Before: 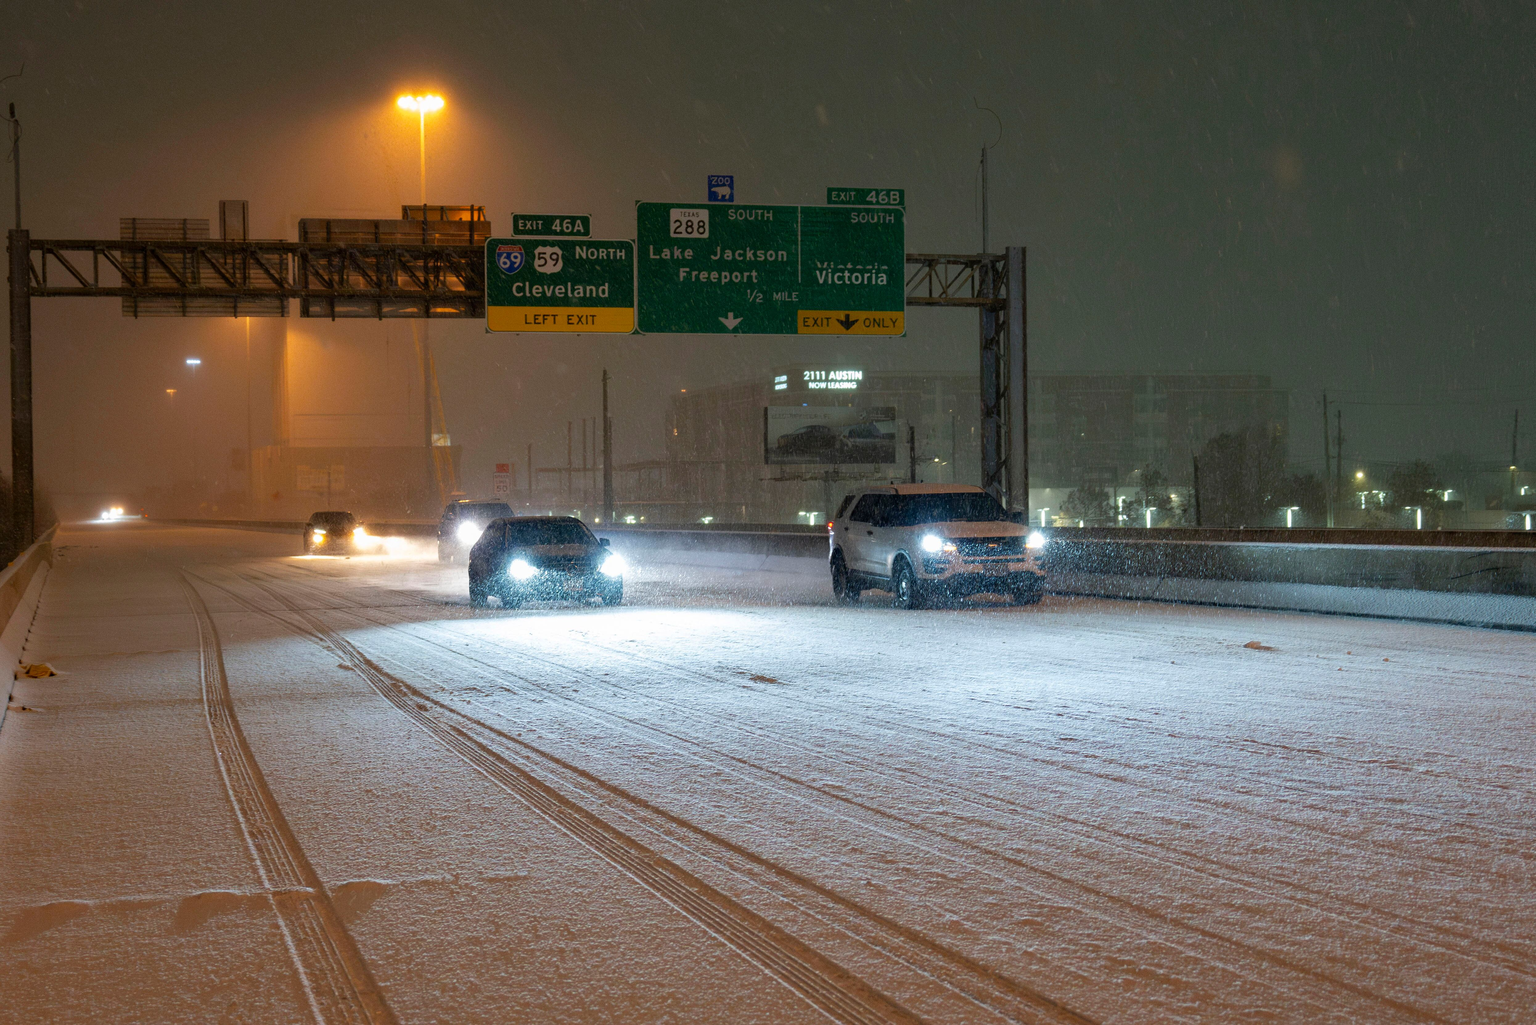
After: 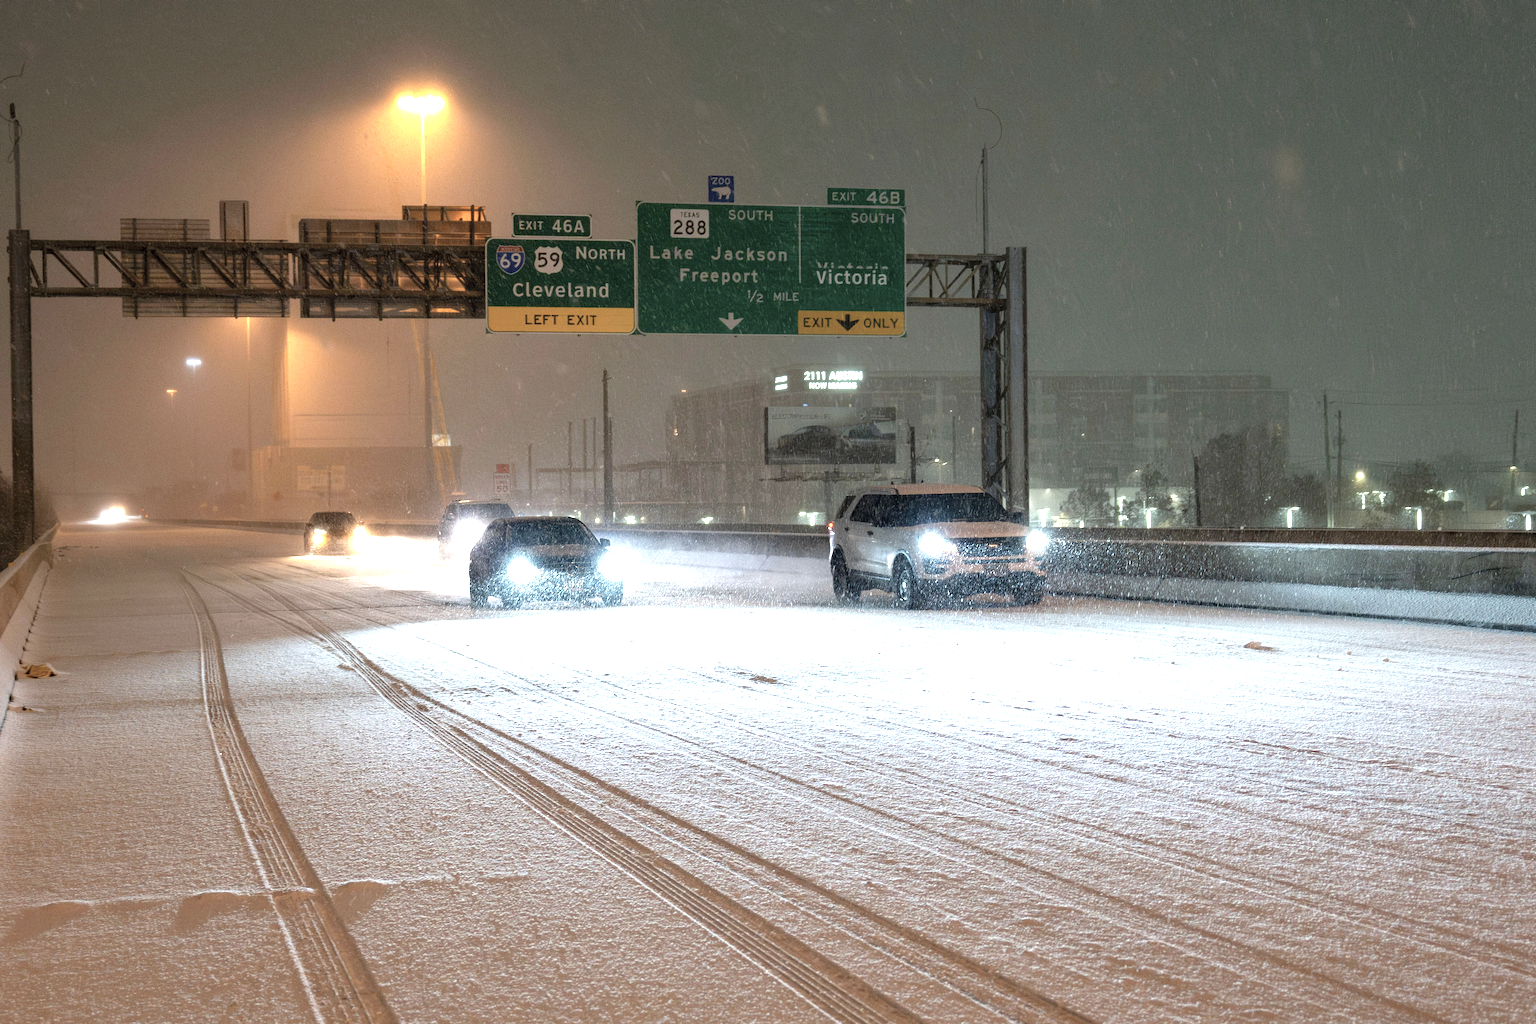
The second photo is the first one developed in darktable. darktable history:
contrast brightness saturation: contrast -0.054, saturation -0.391
exposure: exposure 1.152 EV, compensate highlight preservation false
local contrast: highlights 105%, shadows 103%, detail 120%, midtone range 0.2
